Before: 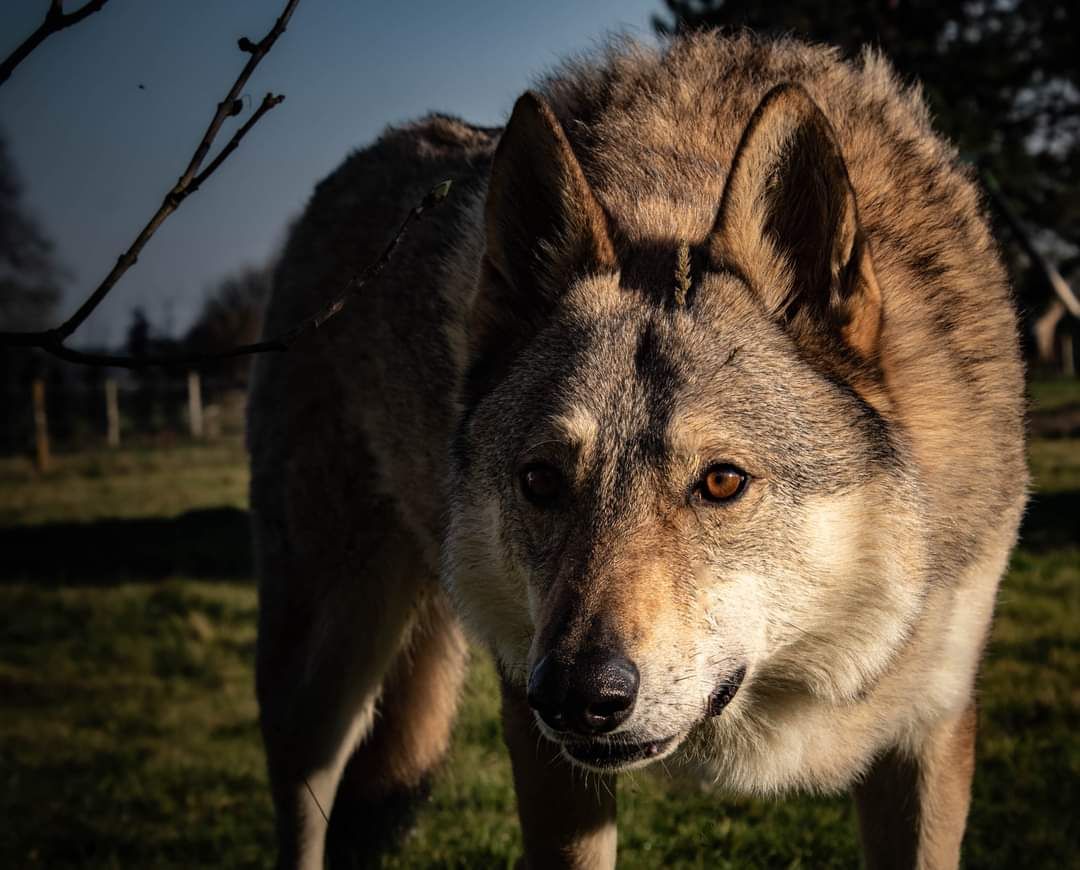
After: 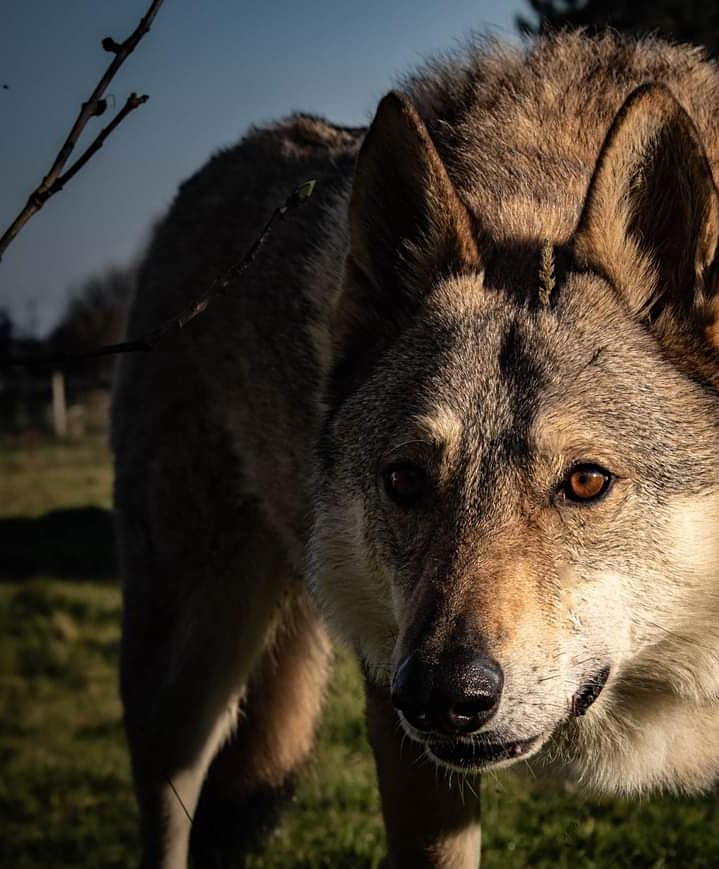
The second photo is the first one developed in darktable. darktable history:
sharpen: amount 0.2
crop and rotate: left 12.648%, right 20.685%
